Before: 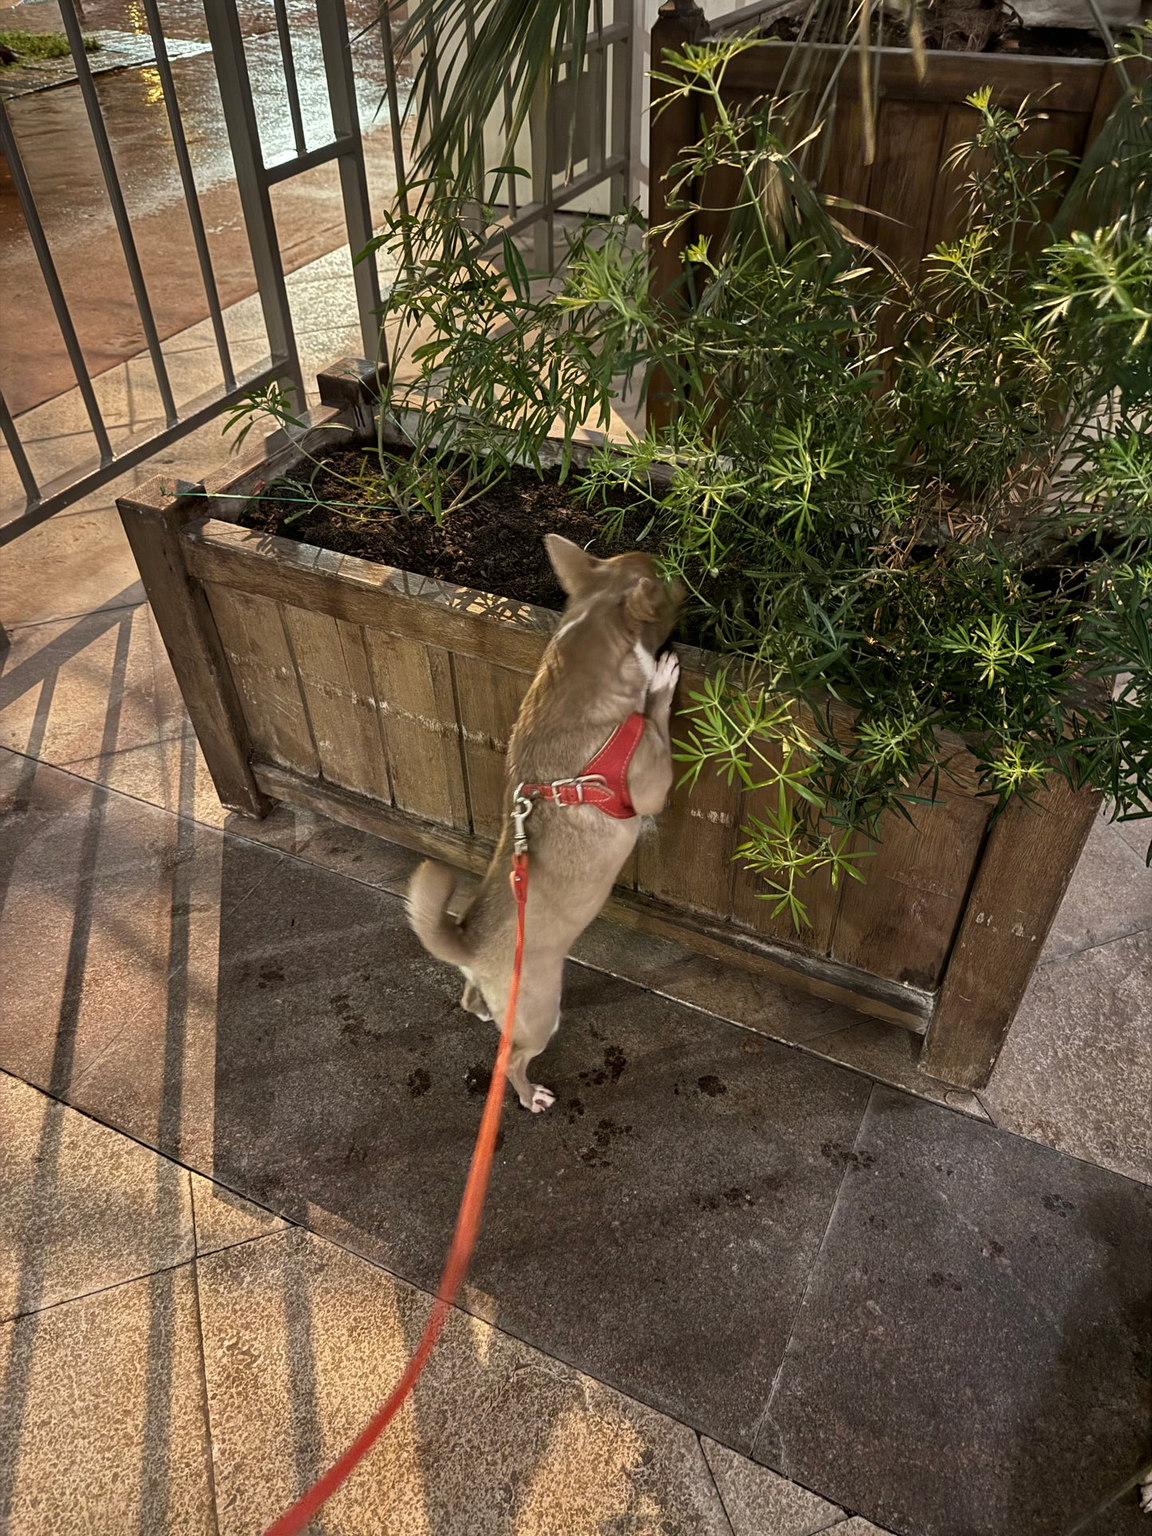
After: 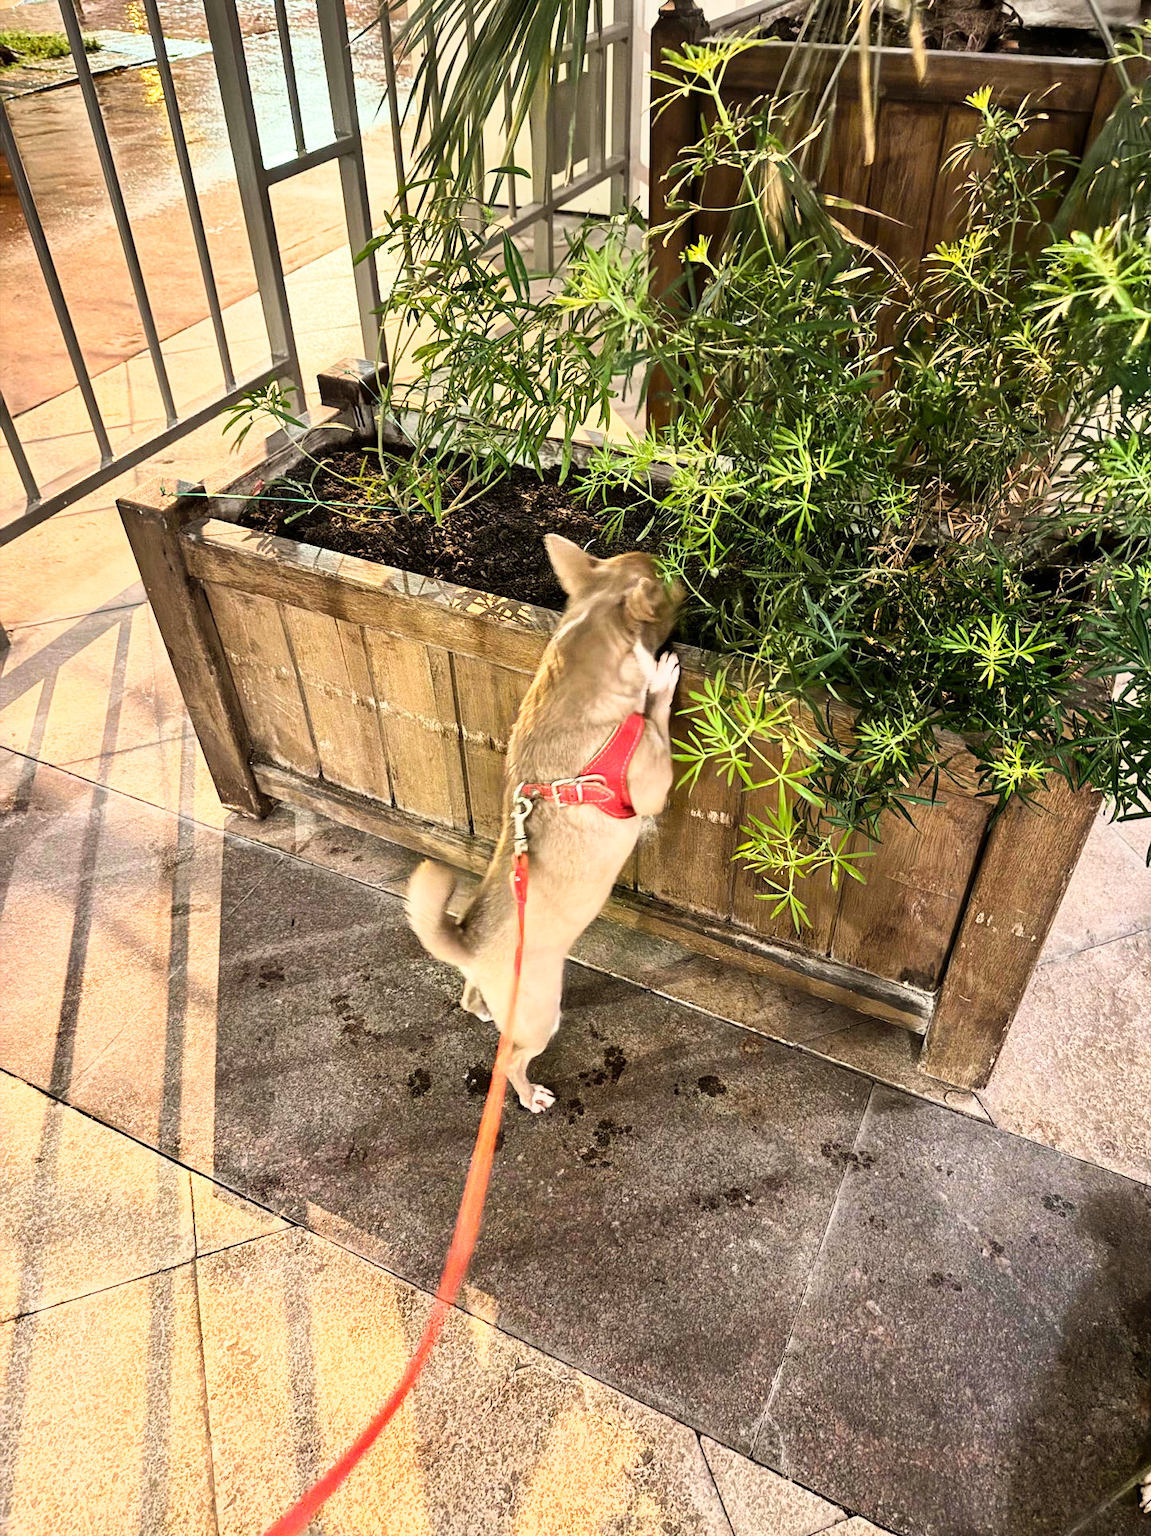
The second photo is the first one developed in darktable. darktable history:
tone curve: curves: ch0 [(0, 0) (0.003, 0.004) (0.011, 0.016) (0.025, 0.035) (0.044, 0.062) (0.069, 0.097) (0.1, 0.143) (0.136, 0.205) (0.177, 0.276) (0.224, 0.36) (0.277, 0.461) (0.335, 0.584) (0.399, 0.686) (0.468, 0.783) (0.543, 0.868) (0.623, 0.927) (0.709, 0.96) (0.801, 0.974) (0.898, 0.986) (1, 1)], color space Lab, linked channels, preserve colors none
